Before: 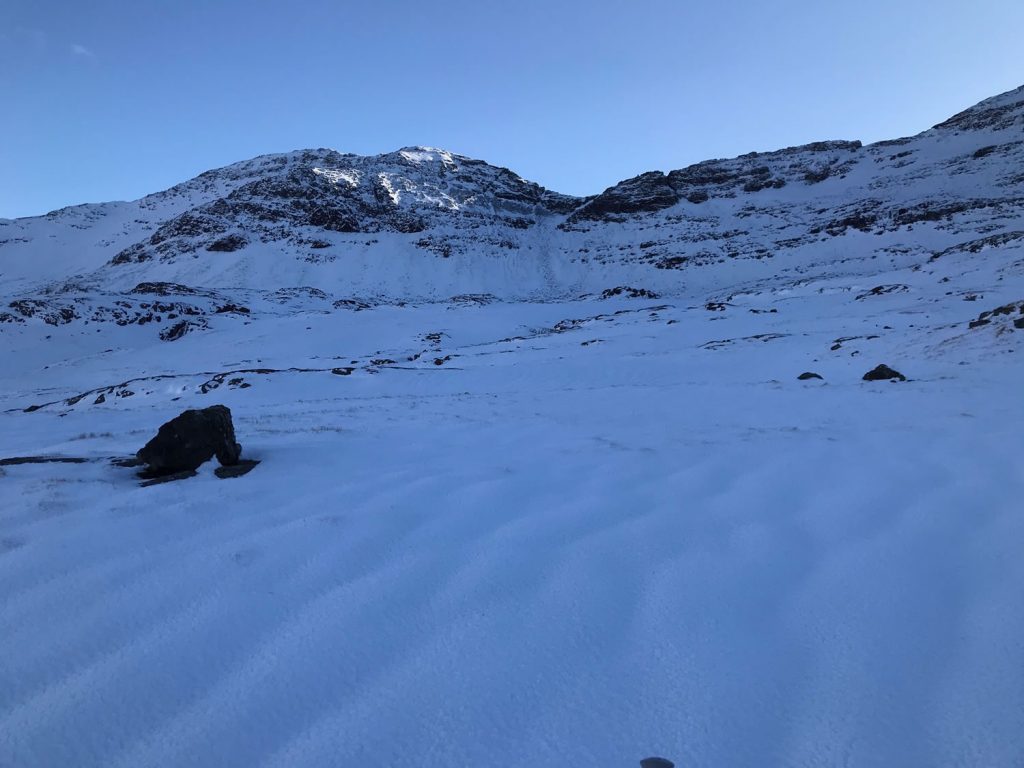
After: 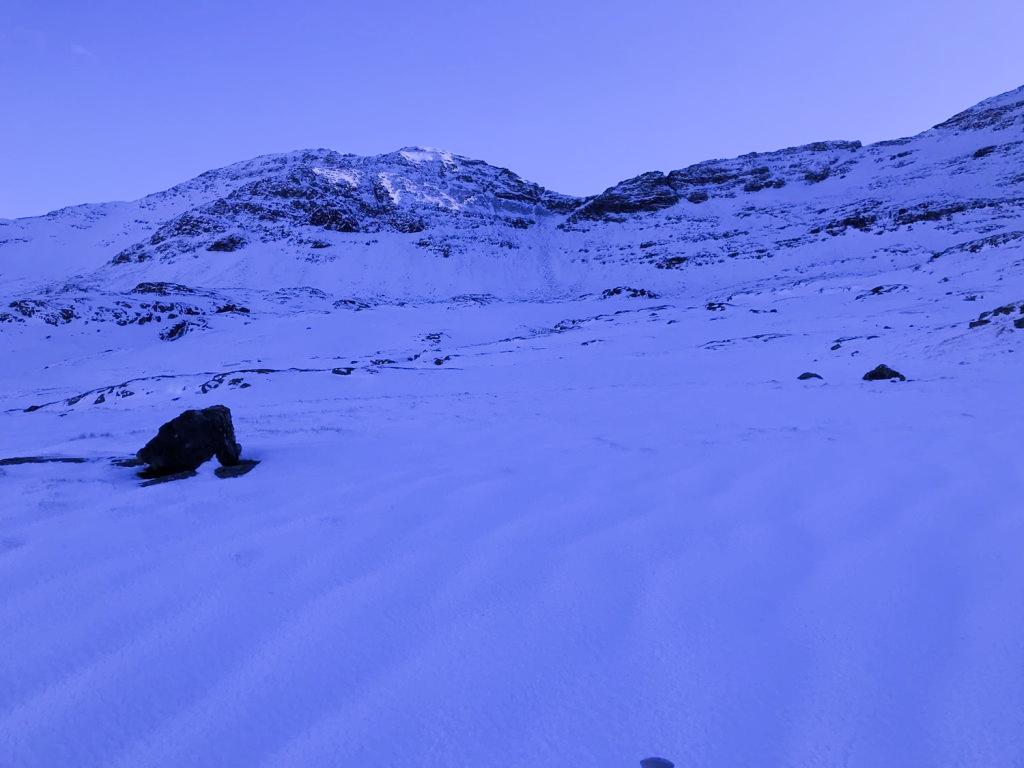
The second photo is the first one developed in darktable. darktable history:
white balance: red 0.98, blue 1.61
bloom: on, module defaults
exposure: exposure 0.496 EV, compensate highlight preservation false
filmic rgb: black relative exposure -7.15 EV, white relative exposure 5.36 EV, hardness 3.02
